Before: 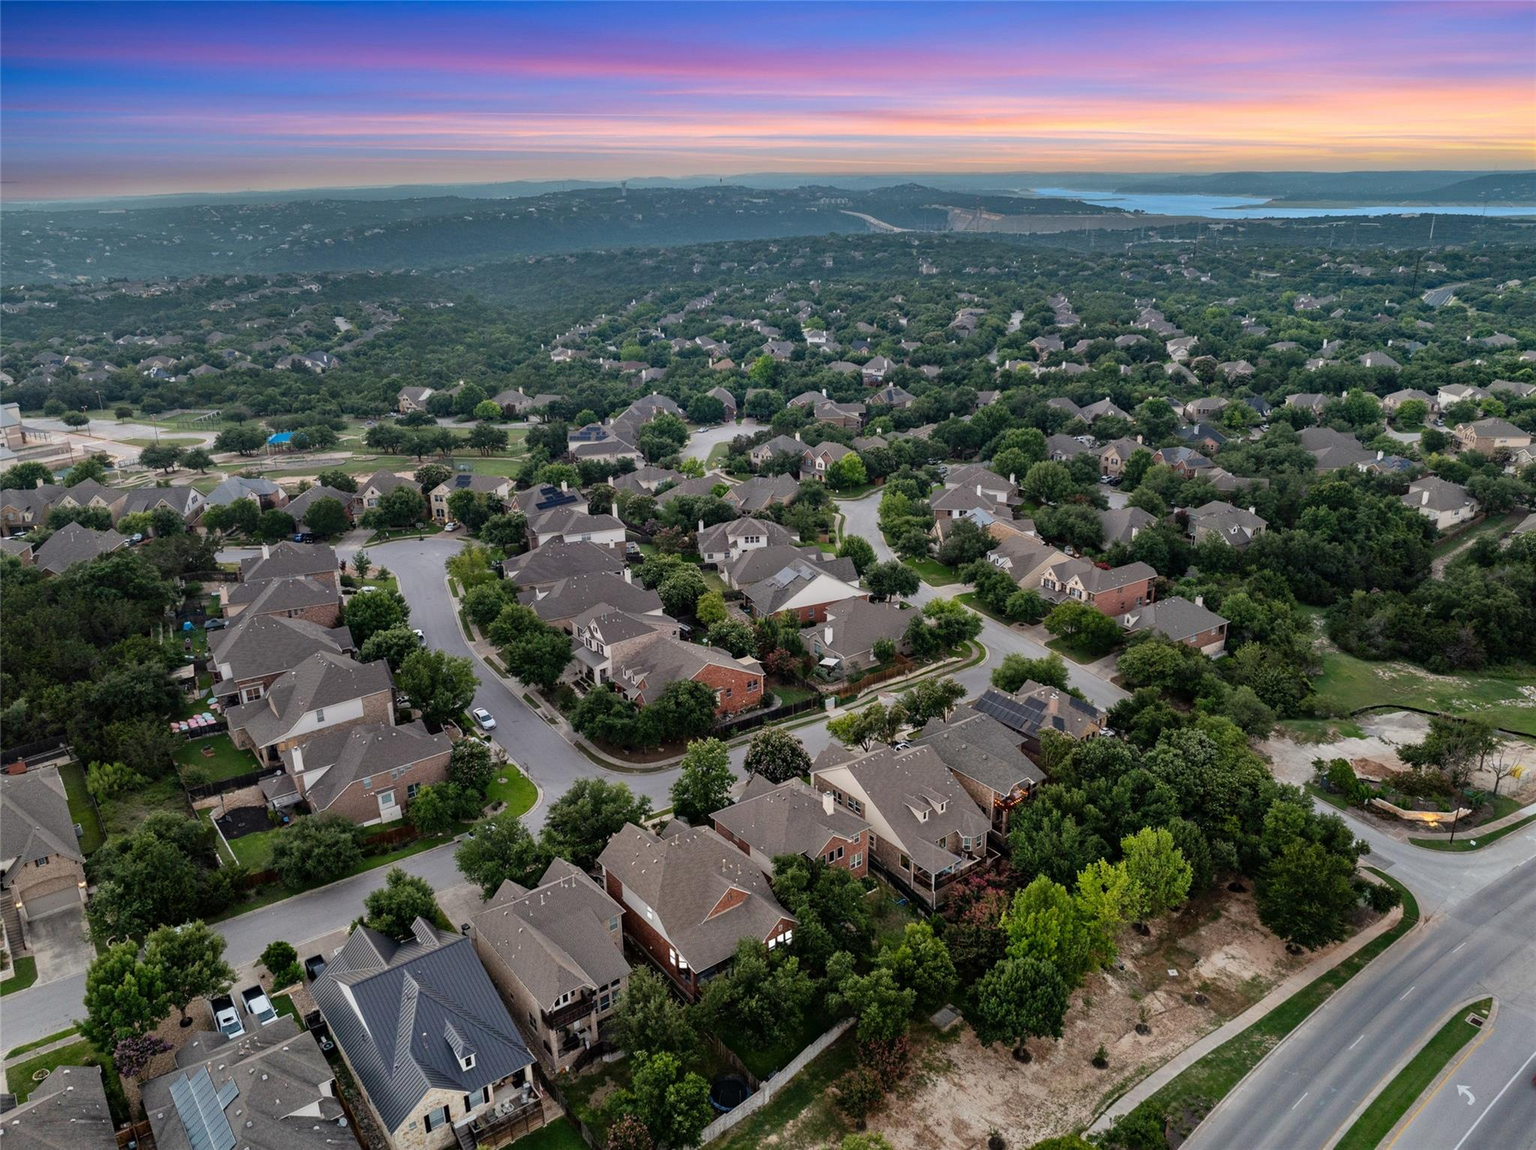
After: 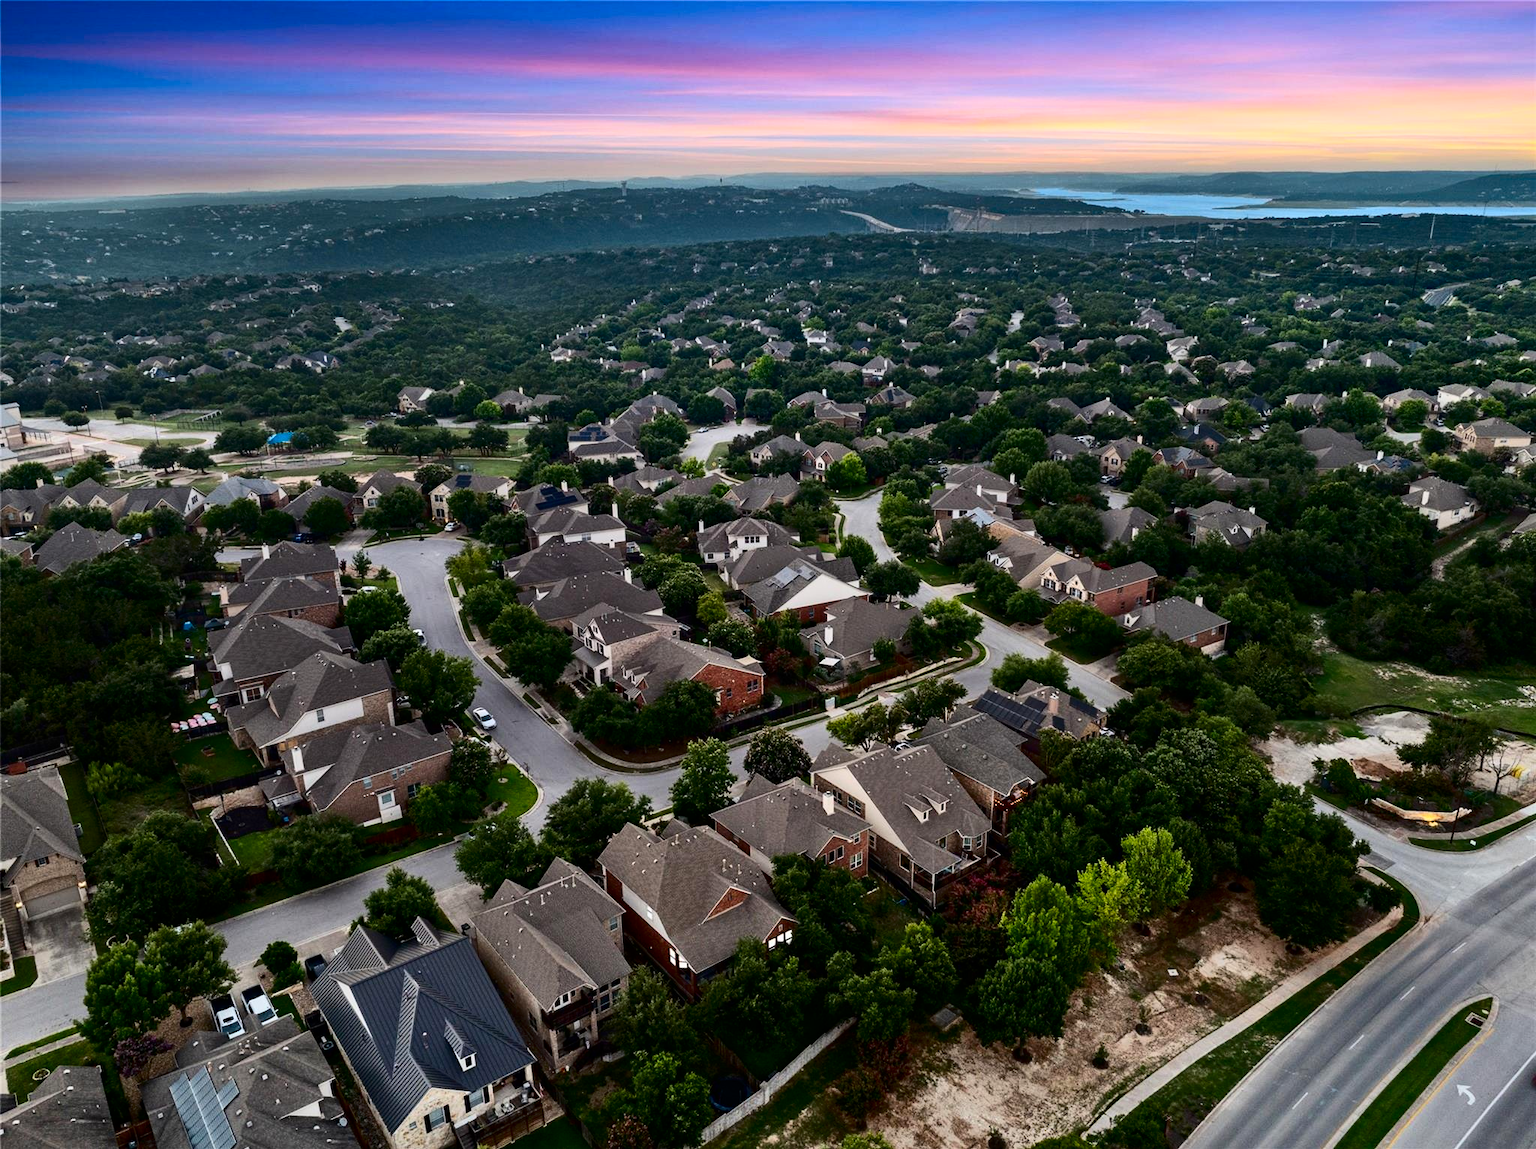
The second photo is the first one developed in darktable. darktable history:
contrast brightness saturation: contrast 0.305, brightness -0.076, saturation 0.173
